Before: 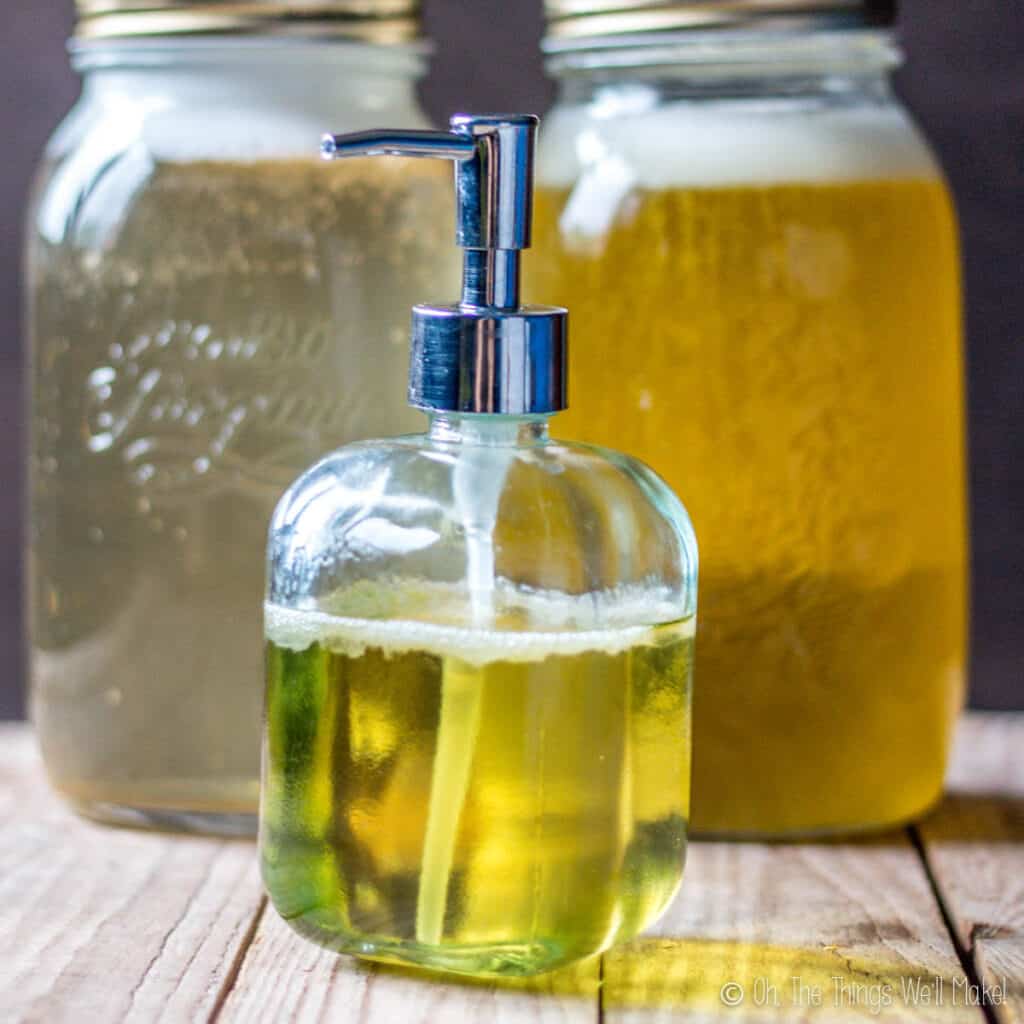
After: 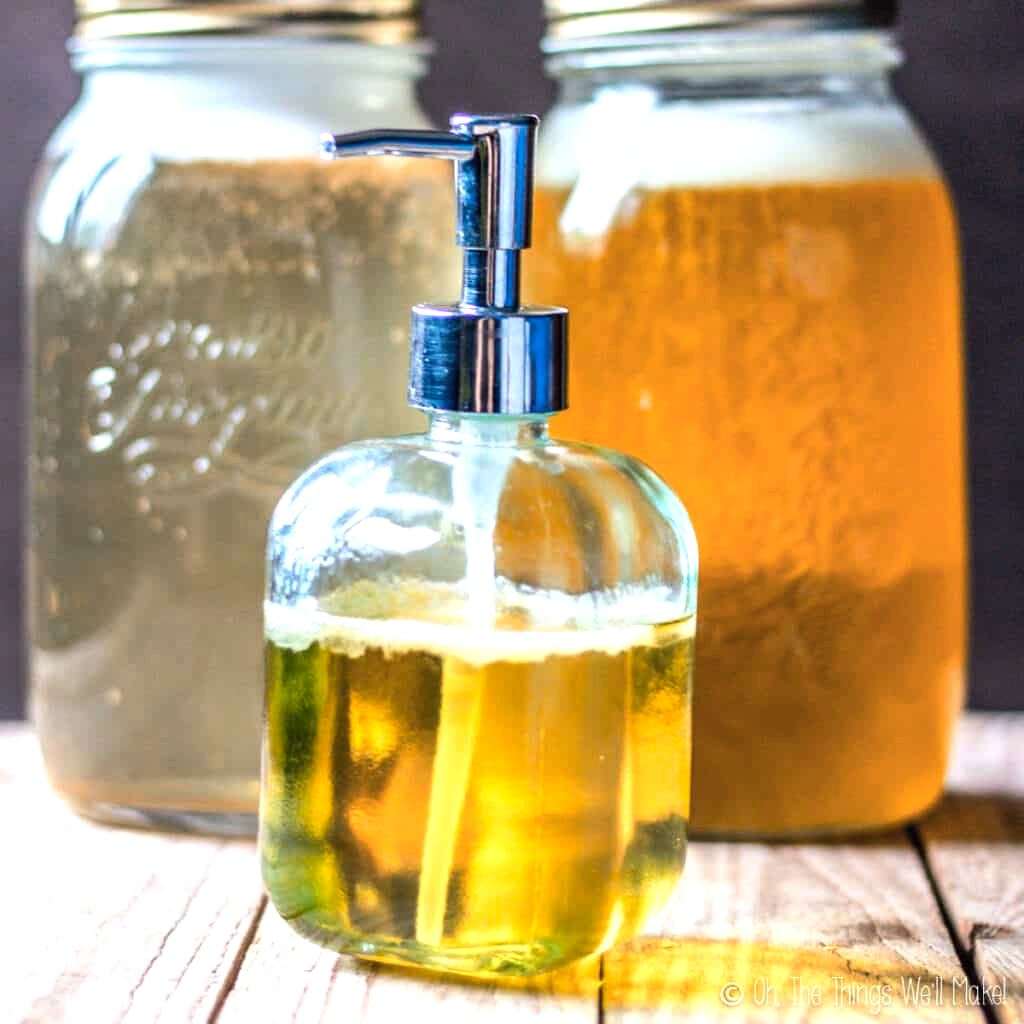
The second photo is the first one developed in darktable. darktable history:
contrast brightness saturation: contrast 0.03, brightness 0.06, saturation 0.13
tone equalizer: -8 EV -0.75 EV, -7 EV -0.7 EV, -6 EV -0.6 EV, -5 EV -0.4 EV, -3 EV 0.4 EV, -2 EV 0.6 EV, -1 EV 0.7 EV, +0 EV 0.75 EV, edges refinement/feathering 500, mask exposure compensation -1.57 EV, preserve details no
shadows and highlights: shadows 25, highlights -25
color zones: curves: ch1 [(0, 0.455) (0.063, 0.455) (0.286, 0.495) (0.429, 0.5) (0.571, 0.5) (0.714, 0.5) (0.857, 0.5) (1, 0.455)]; ch2 [(0, 0.532) (0.063, 0.521) (0.233, 0.447) (0.429, 0.489) (0.571, 0.5) (0.714, 0.5) (0.857, 0.5) (1, 0.532)]
